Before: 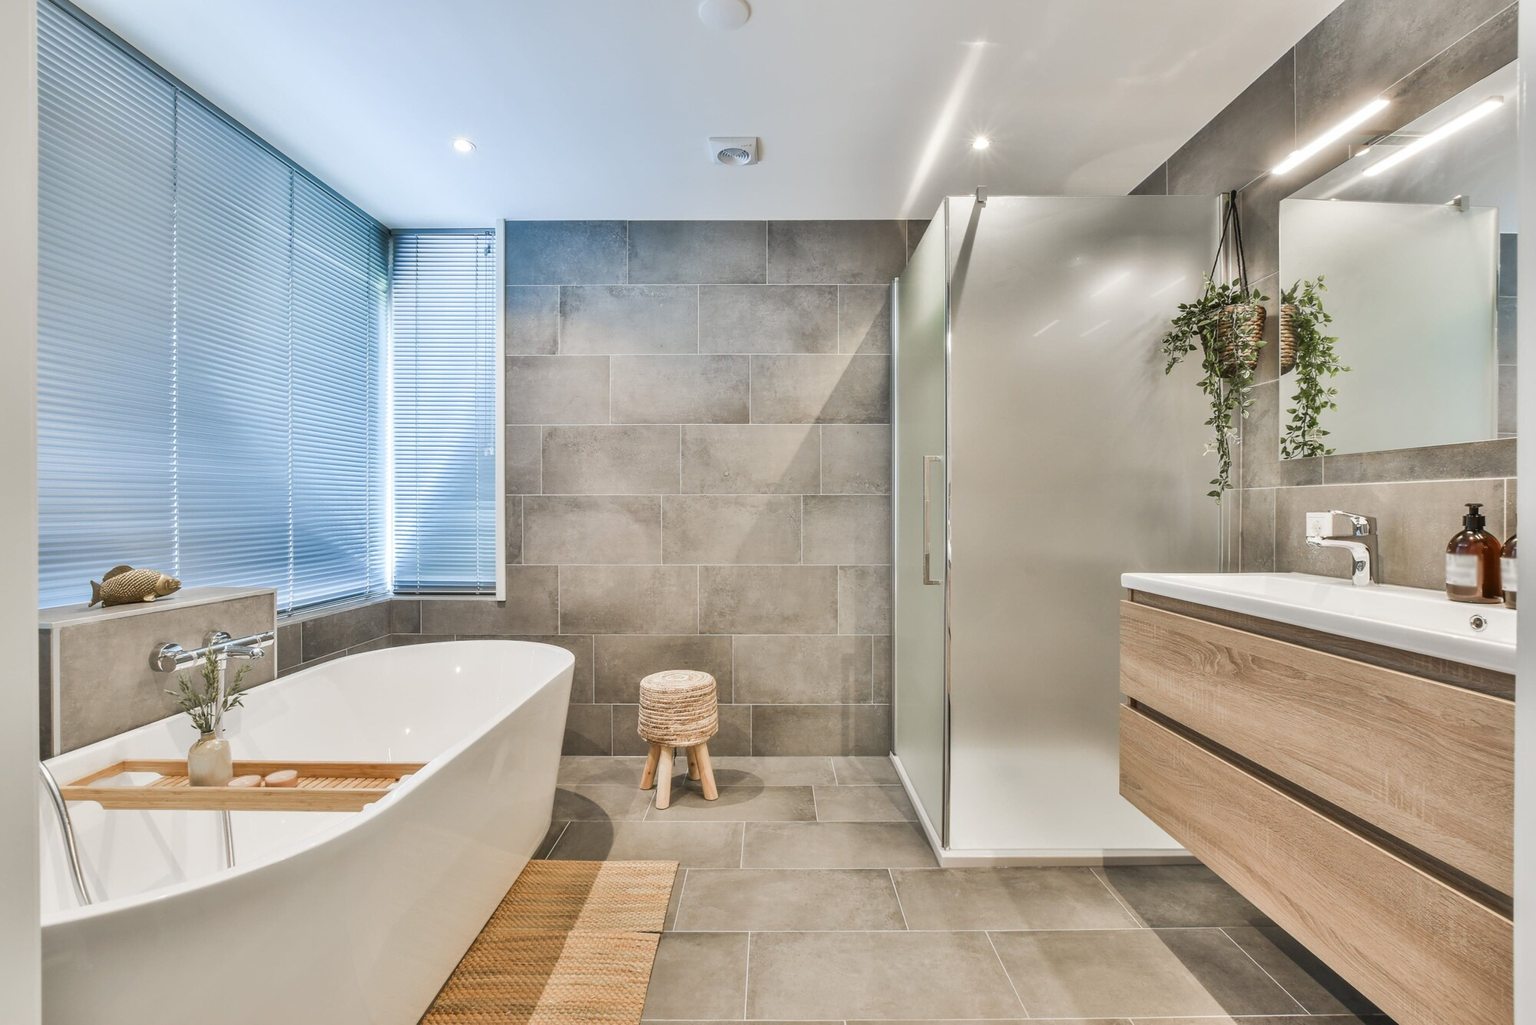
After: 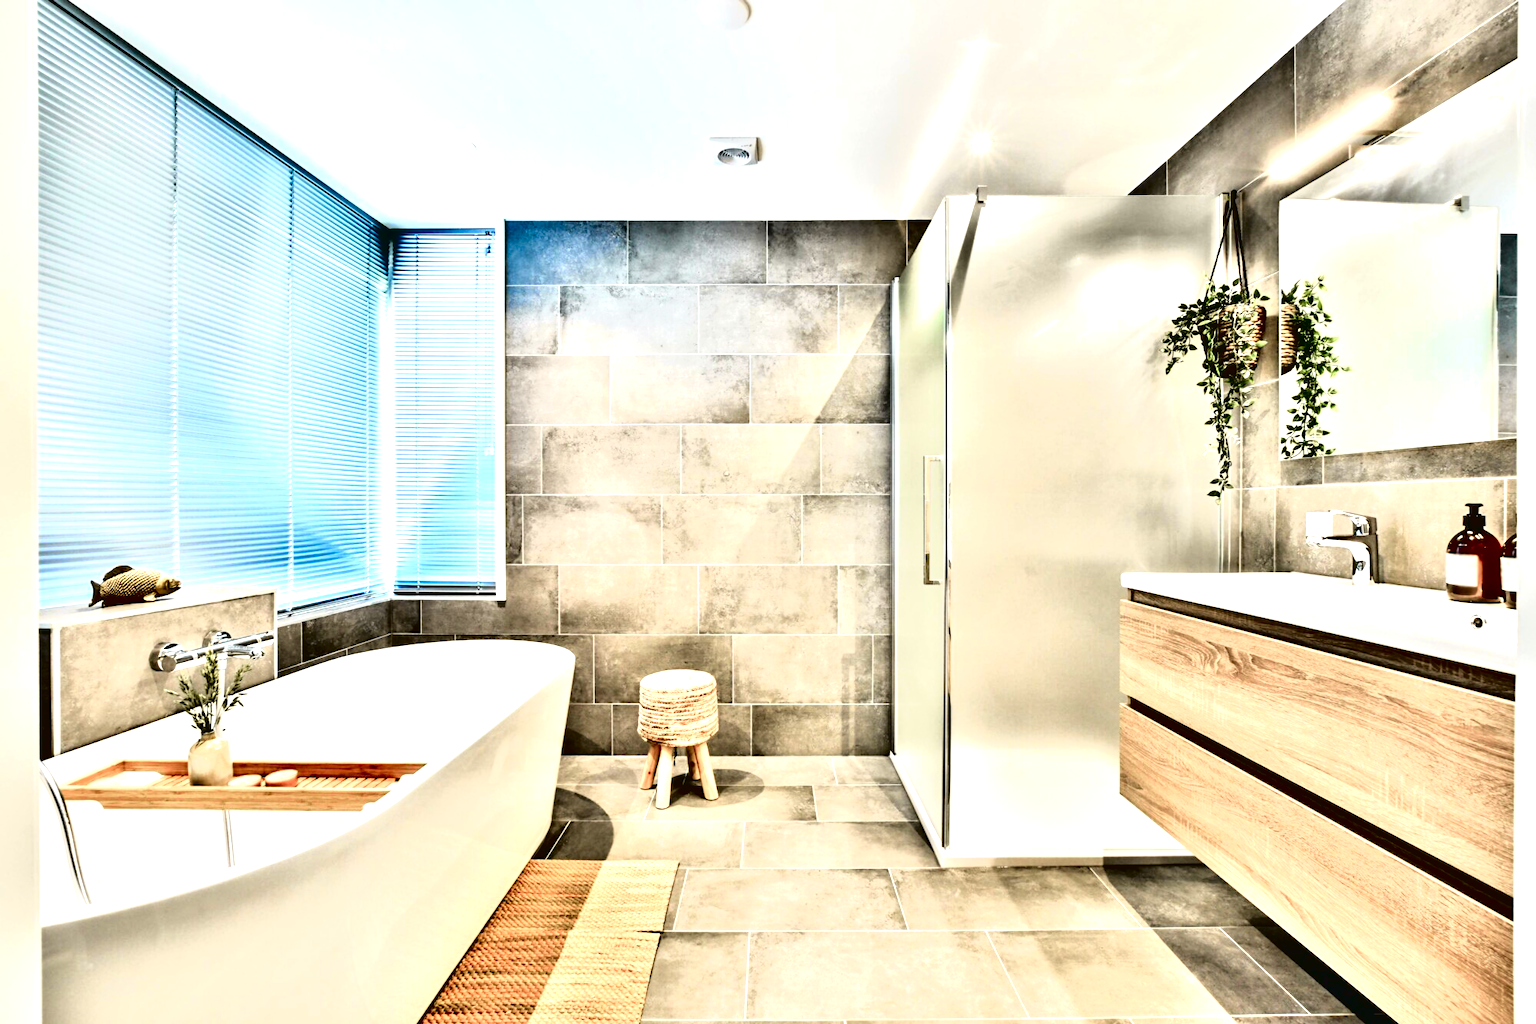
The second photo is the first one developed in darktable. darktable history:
exposure: black level correction 0, exposure 1.1 EV, compensate exposure bias true, compensate highlight preservation false
tone curve: curves: ch0 [(0.003, 0.029) (0.037, 0.036) (0.149, 0.117) (0.297, 0.318) (0.422, 0.474) (0.531, 0.6) (0.743, 0.809) (0.889, 0.941) (1, 0.98)]; ch1 [(0, 0) (0.305, 0.325) (0.453, 0.437) (0.482, 0.479) (0.501, 0.5) (0.506, 0.503) (0.564, 0.578) (0.587, 0.625) (0.666, 0.727) (1, 1)]; ch2 [(0, 0) (0.323, 0.277) (0.408, 0.399) (0.45, 0.48) (0.499, 0.502) (0.512, 0.523) (0.57, 0.595) (0.653, 0.671) (0.768, 0.744) (1, 1)], color space Lab, independent channels, preserve colors none
contrast equalizer: octaves 7, y [[0.48, 0.654, 0.731, 0.706, 0.772, 0.382], [0.55 ×6], [0 ×6], [0 ×6], [0 ×6]]
